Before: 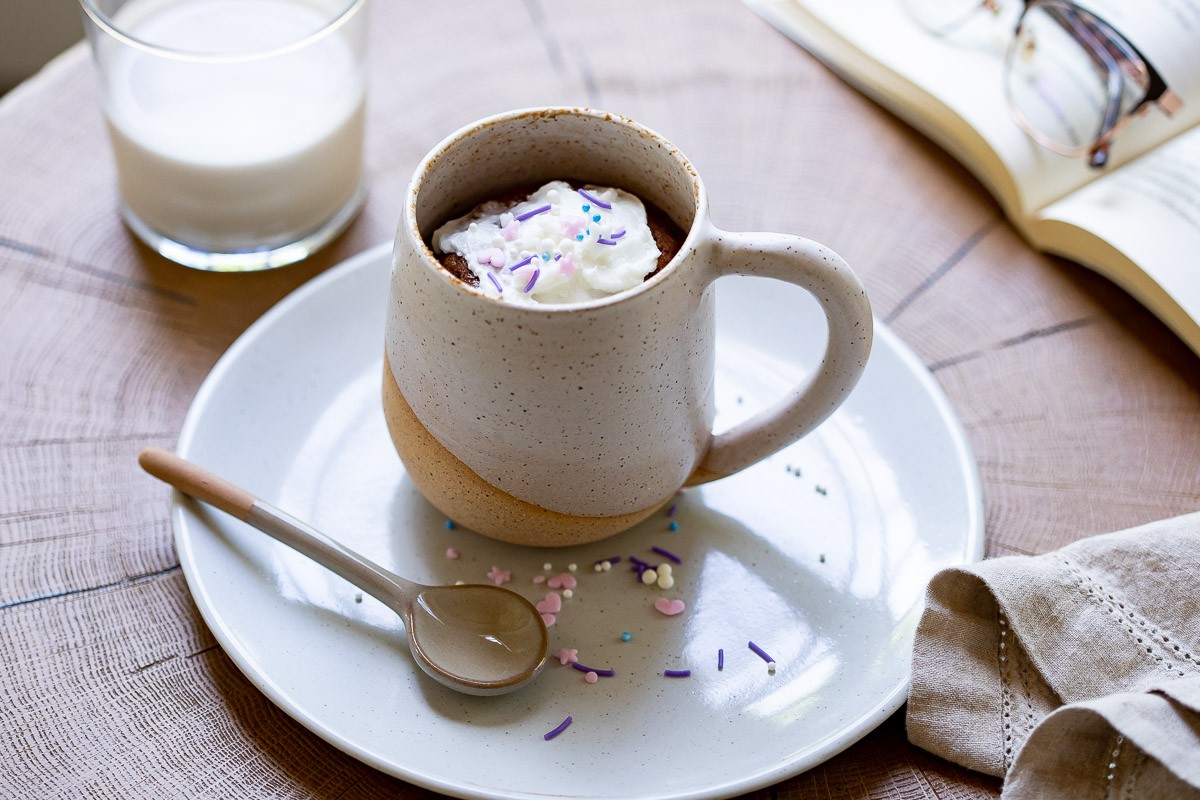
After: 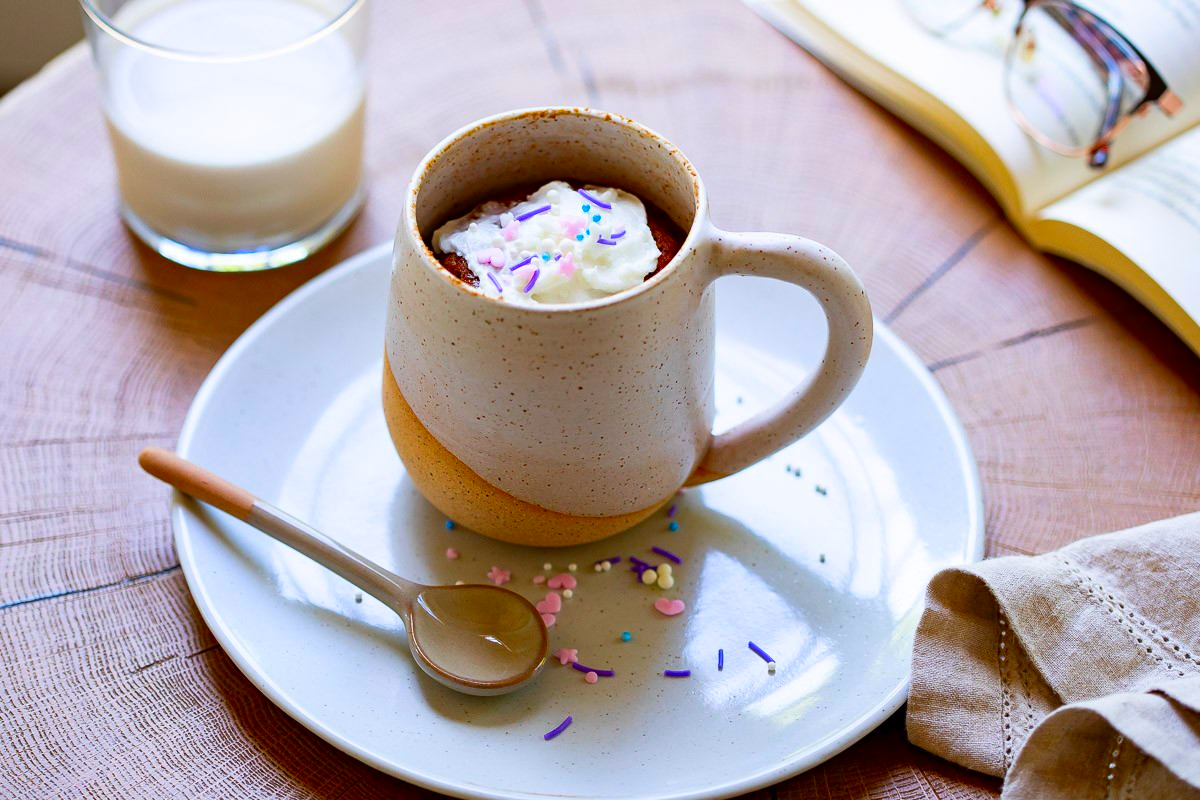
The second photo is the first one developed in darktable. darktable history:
color correction: highlights b* 0.001, saturation 1.84
